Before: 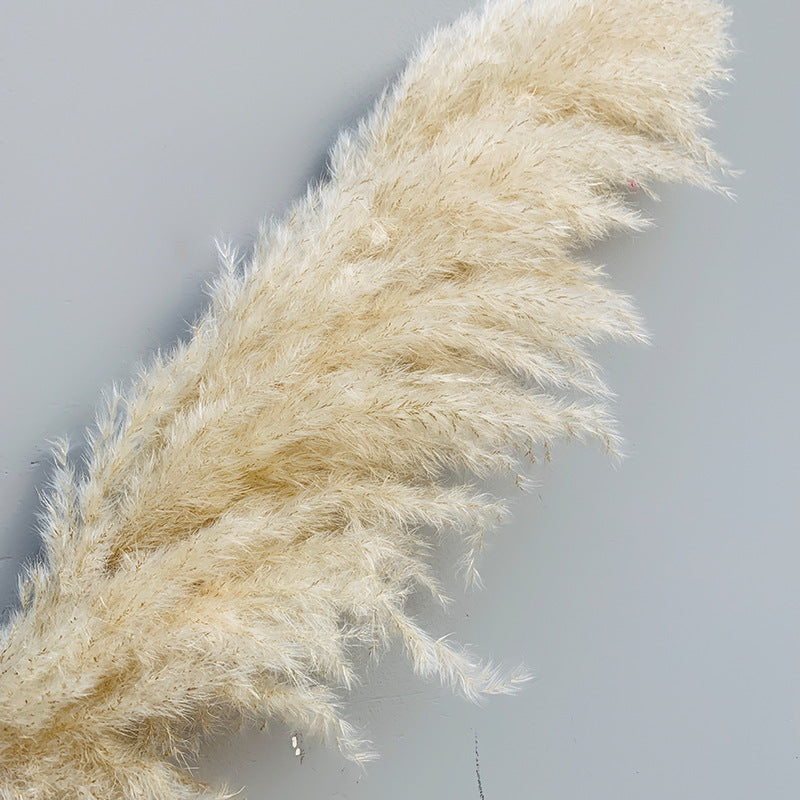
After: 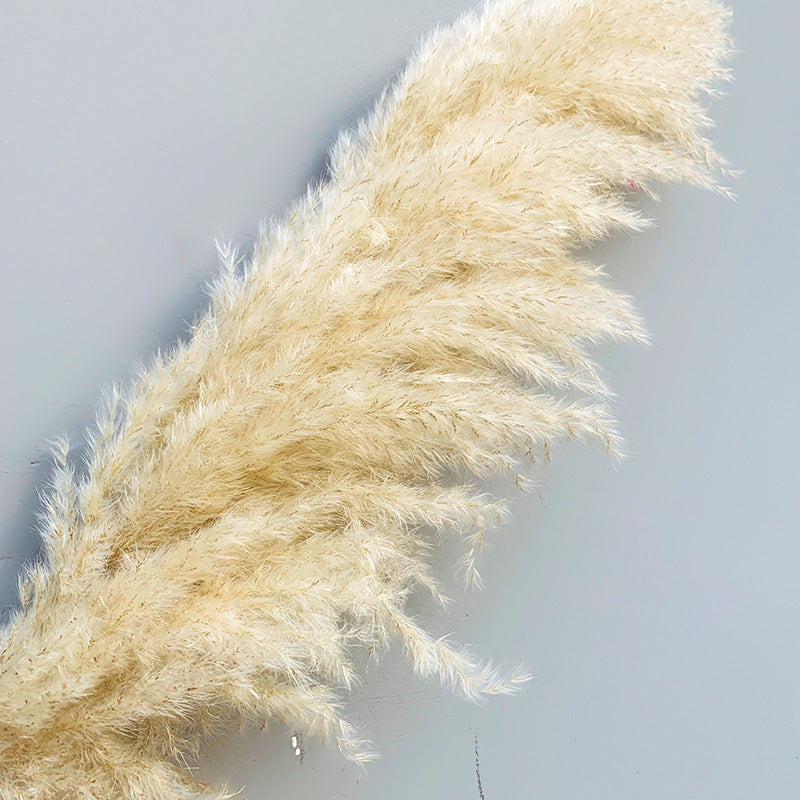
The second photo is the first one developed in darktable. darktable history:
exposure: exposure 0.197 EV, compensate highlight preservation false
velvia: on, module defaults
